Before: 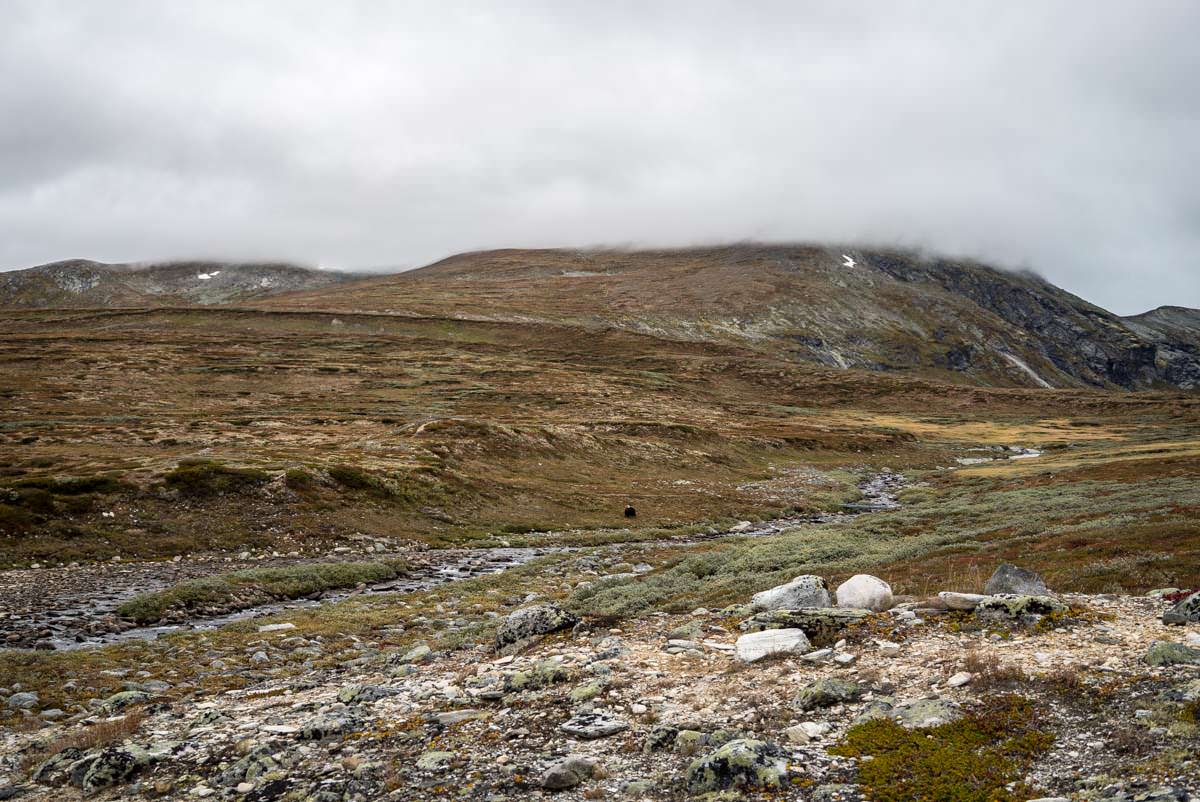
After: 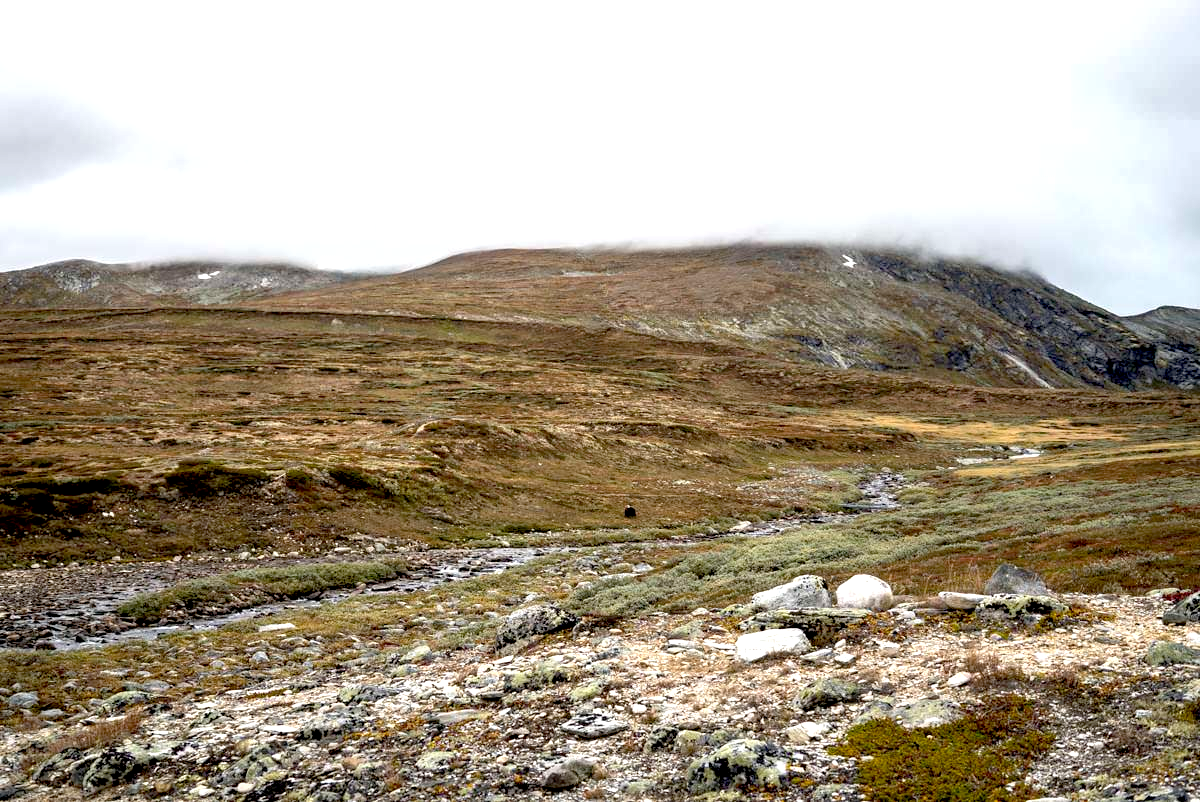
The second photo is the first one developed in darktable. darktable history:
shadows and highlights: shadows 25.85, highlights -24.1
exposure: black level correction 0.012, exposure 0.692 EV, compensate exposure bias true, compensate highlight preservation false
